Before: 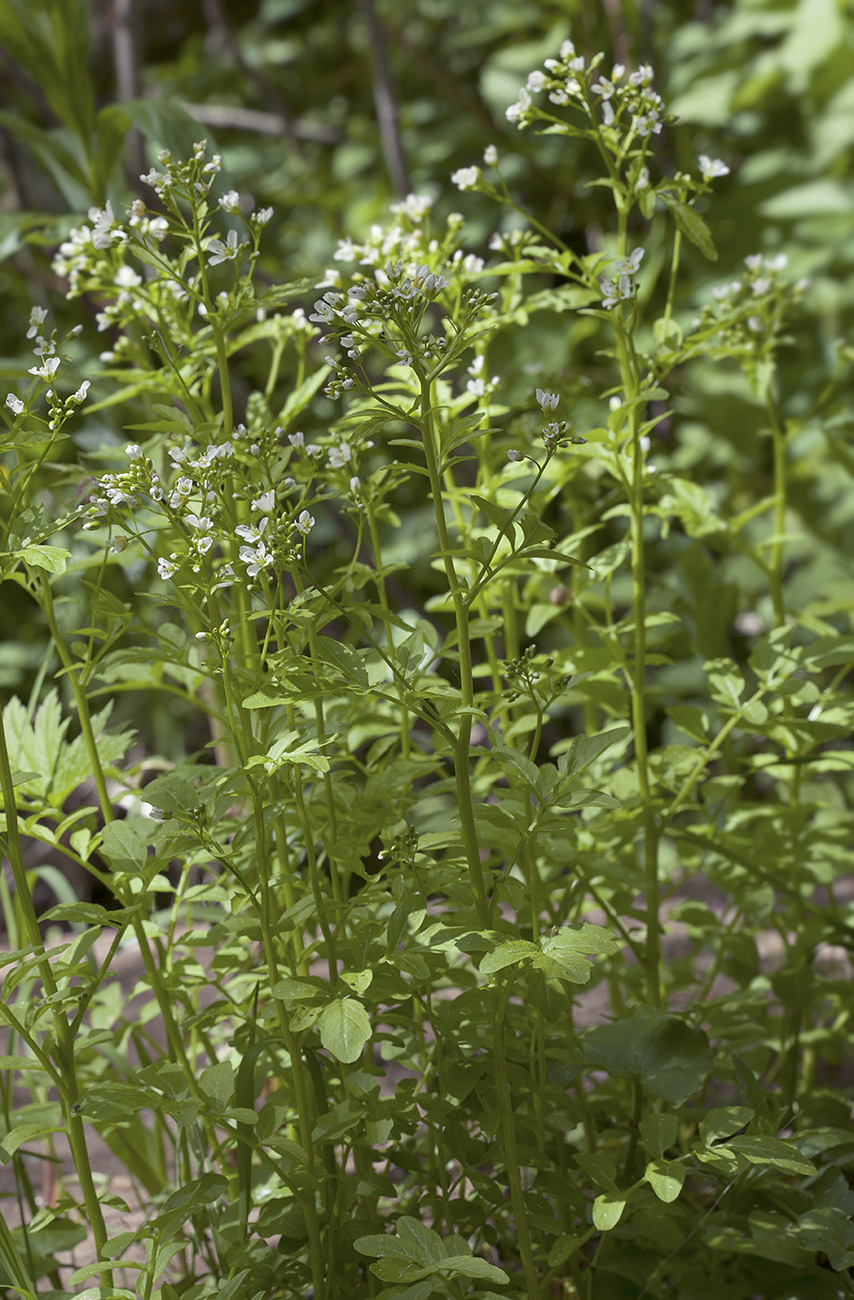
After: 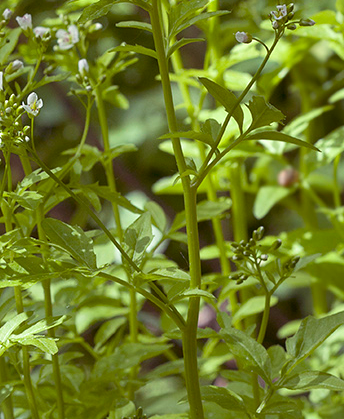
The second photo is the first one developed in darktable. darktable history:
color balance rgb: shadows lift › chroma 4.32%, shadows lift › hue 27.69°, perceptual saturation grading › global saturation 0.728%, global vibrance 20%
local contrast: mode bilateral grid, contrast 16, coarseness 36, detail 105%, midtone range 0.2
vignetting: fall-off start 116.5%, fall-off radius 58.87%, unbound false
crop: left 31.868%, top 32.217%, right 27.747%, bottom 35.503%
exposure: exposure 0.299 EV, compensate highlight preservation false
